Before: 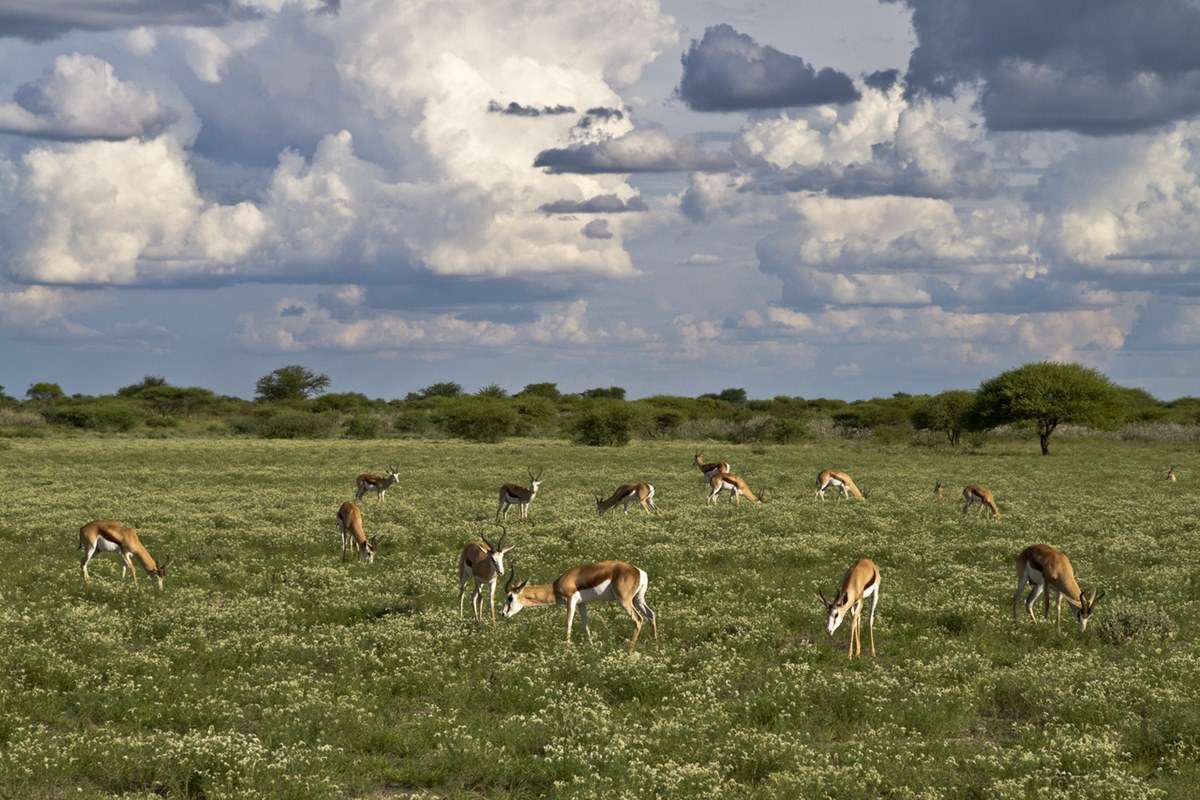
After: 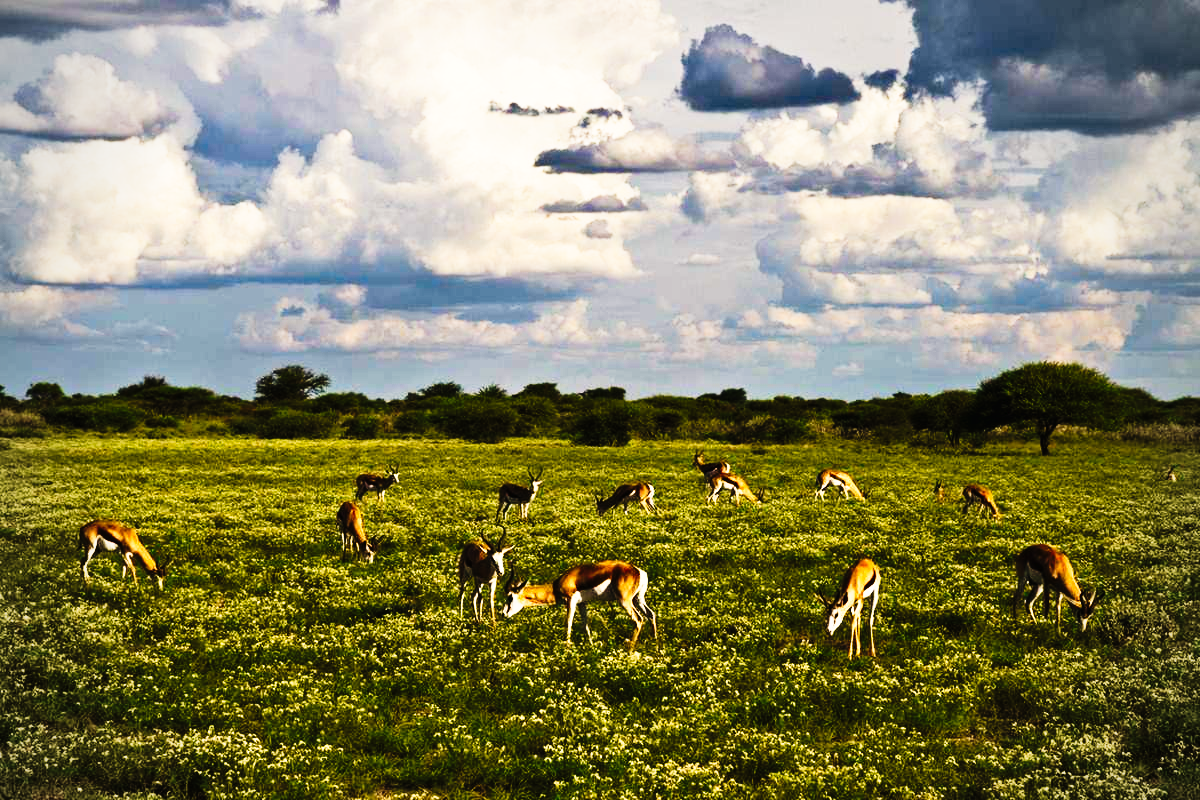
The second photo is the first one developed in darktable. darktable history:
white balance: red 1.045, blue 0.932
tone curve: curves: ch0 [(0, 0) (0.003, 0.01) (0.011, 0.01) (0.025, 0.011) (0.044, 0.014) (0.069, 0.018) (0.1, 0.022) (0.136, 0.026) (0.177, 0.035) (0.224, 0.051) (0.277, 0.085) (0.335, 0.158) (0.399, 0.299) (0.468, 0.457) (0.543, 0.634) (0.623, 0.801) (0.709, 0.904) (0.801, 0.963) (0.898, 0.986) (1, 1)], preserve colors none
vignetting: fall-off radius 60.92%
